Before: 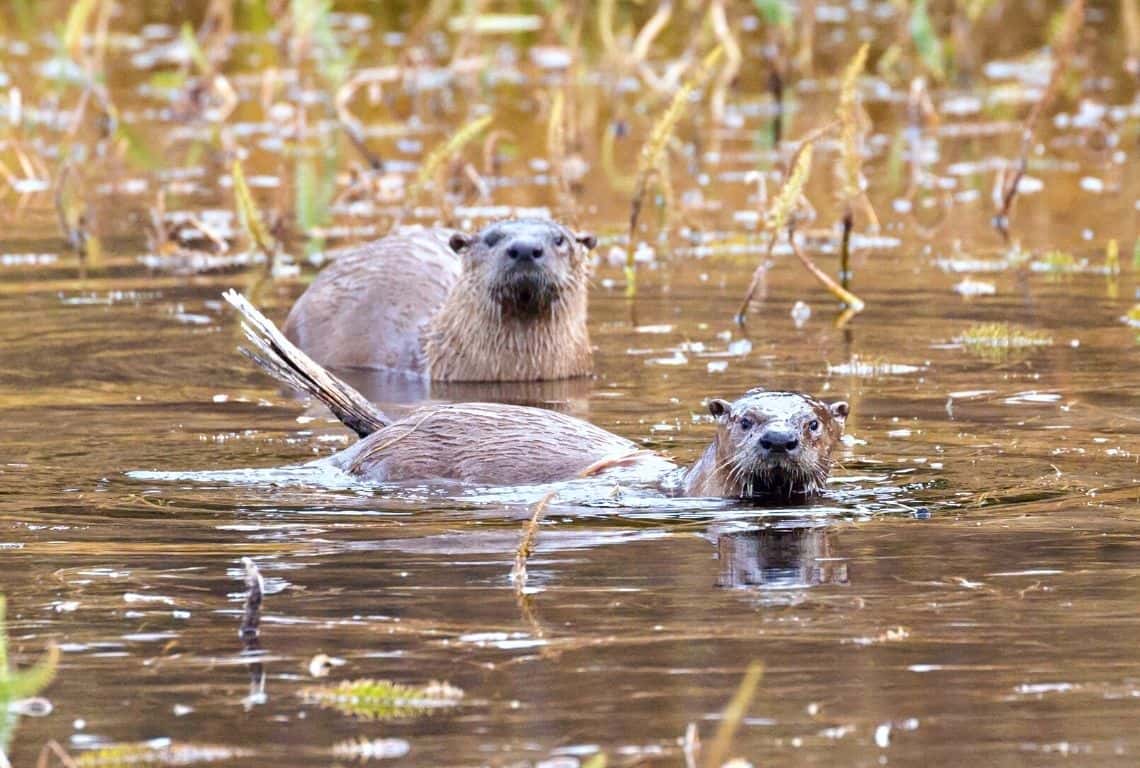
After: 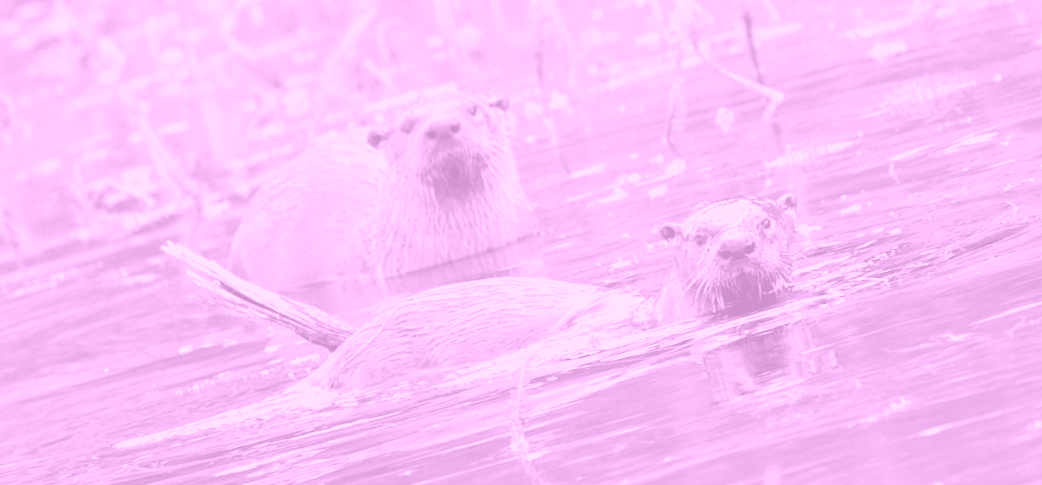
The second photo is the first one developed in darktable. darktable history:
crop and rotate: top 2.479%, bottom 3.018%
colorize: hue 331.2°, saturation 69%, source mix 30.28%, lightness 69.02%, version 1
rotate and perspective: rotation -14.8°, crop left 0.1, crop right 0.903, crop top 0.25, crop bottom 0.748
